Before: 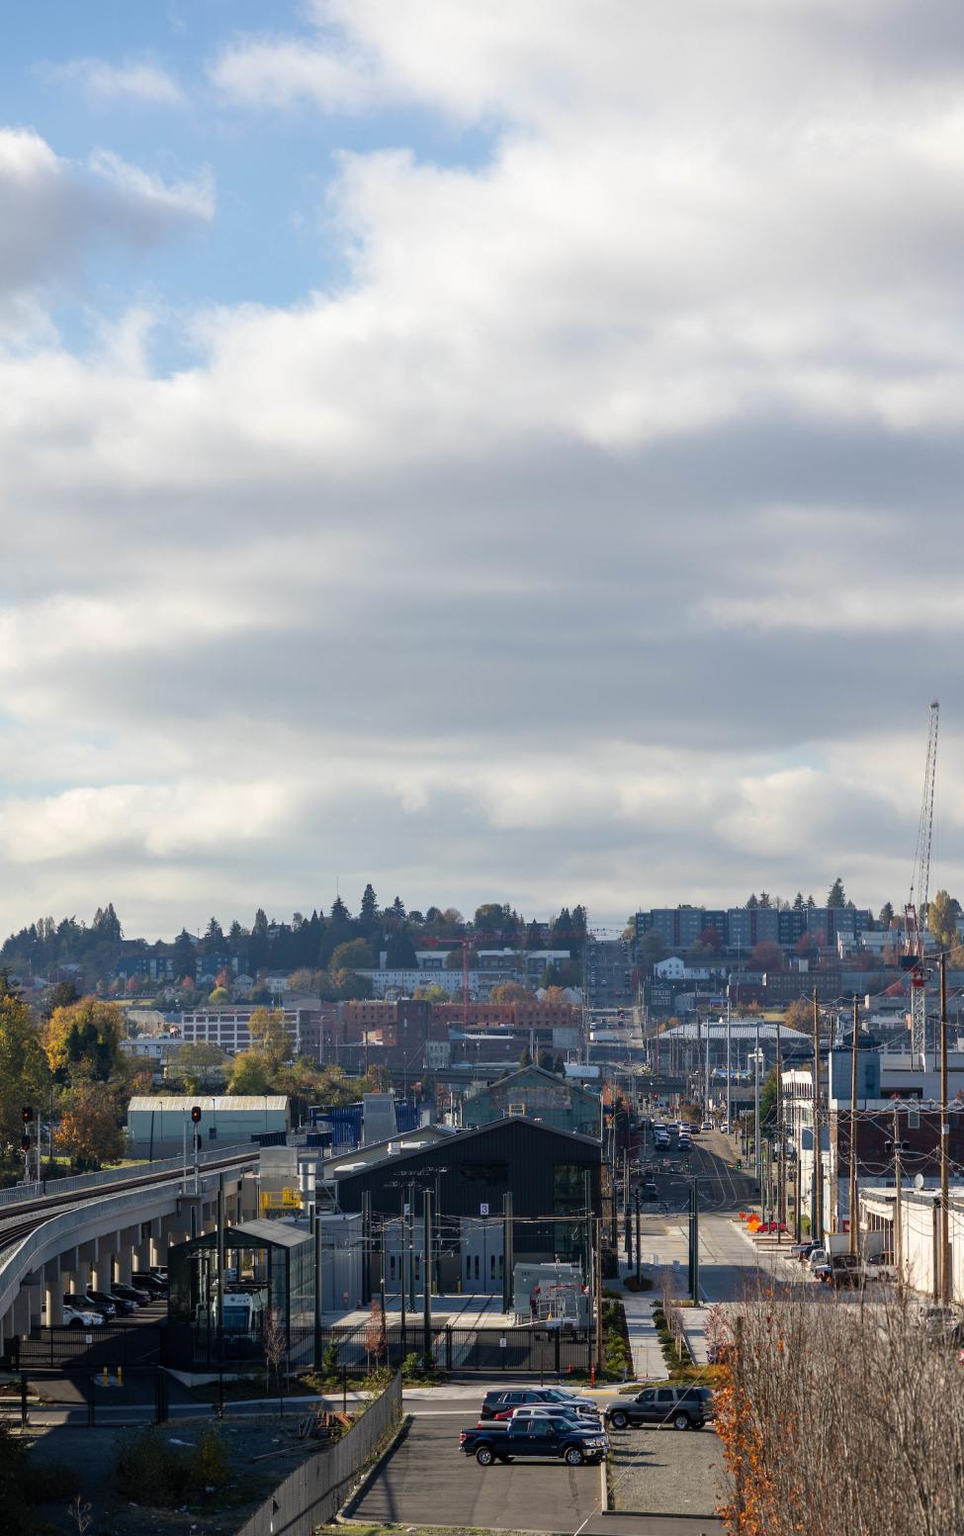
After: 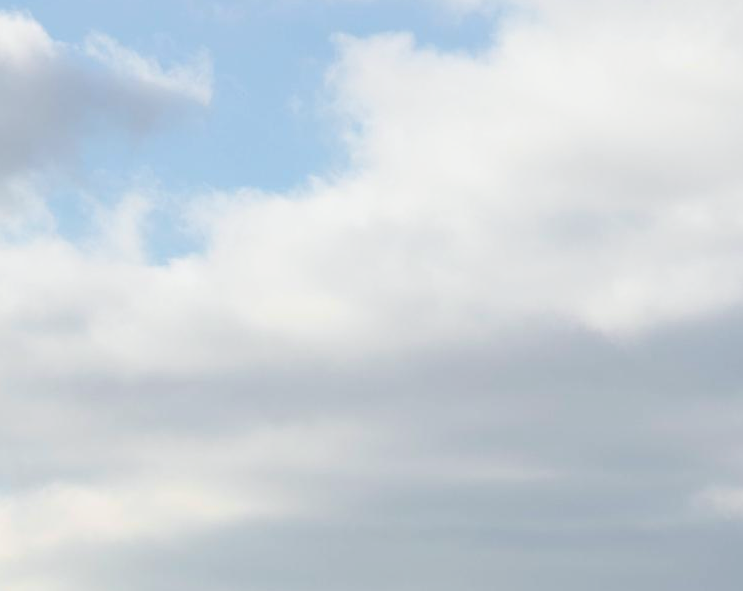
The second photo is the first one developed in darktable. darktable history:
tone curve: curves: ch0 [(0, 0) (0.058, 0.027) (0.214, 0.183) (0.304, 0.288) (0.51, 0.549) (0.658, 0.7) (0.741, 0.775) (0.844, 0.866) (0.986, 0.957)]; ch1 [(0, 0) (0.172, 0.123) (0.312, 0.296) (0.437, 0.429) (0.471, 0.469) (0.502, 0.5) (0.513, 0.515) (0.572, 0.603) (0.617, 0.653) (0.68, 0.724) (0.889, 0.924) (1, 1)]; ch2 [(0, 0) (0.411, 0.424) (0.489, 0.49) (0.502, 0.5) (0.517, 0.519) (0.549, 0.578) (0.604, 0.628) (0.693, 0.686) (1, 1)], color space Lab, independent channels, preserve colors none
crop: left 0.579%, top 7.627%, right 23.167%, bottom 54.275%
